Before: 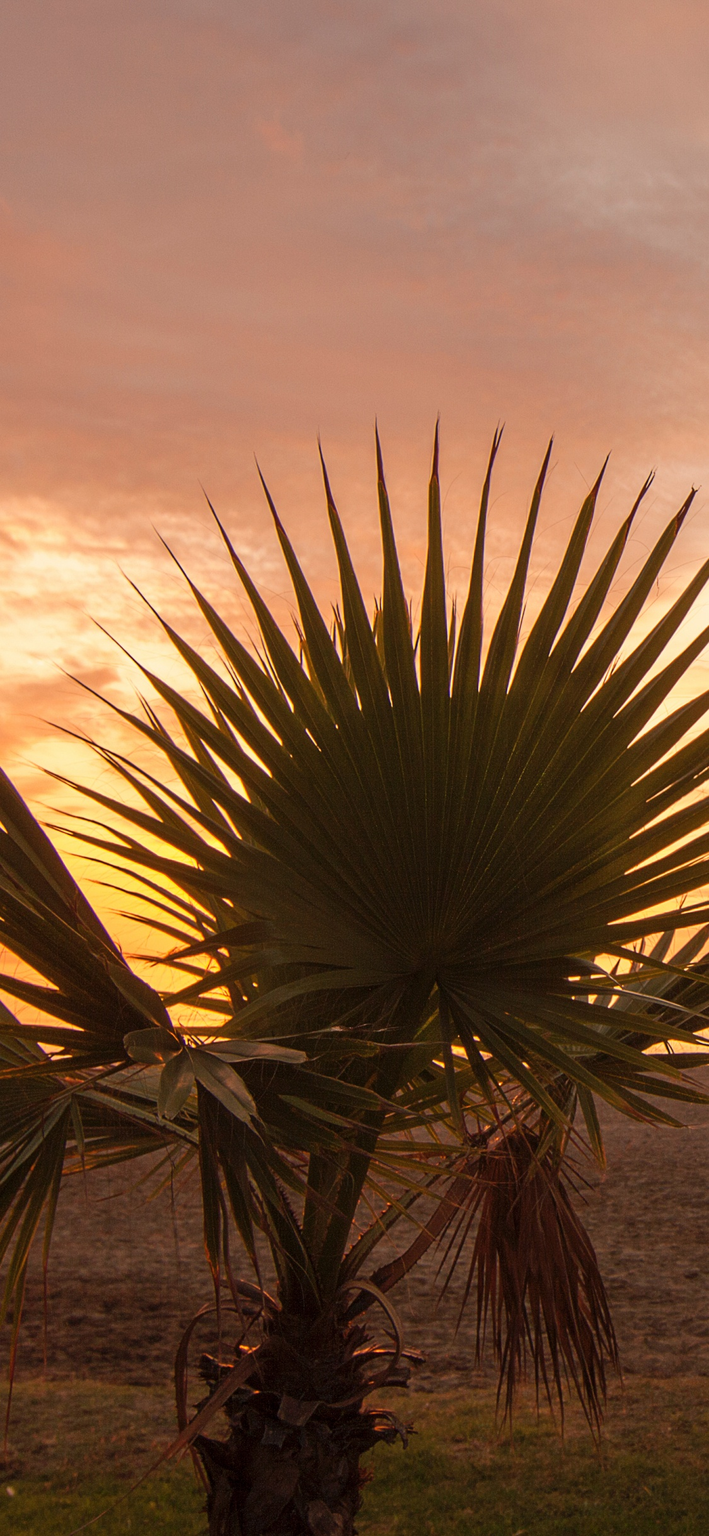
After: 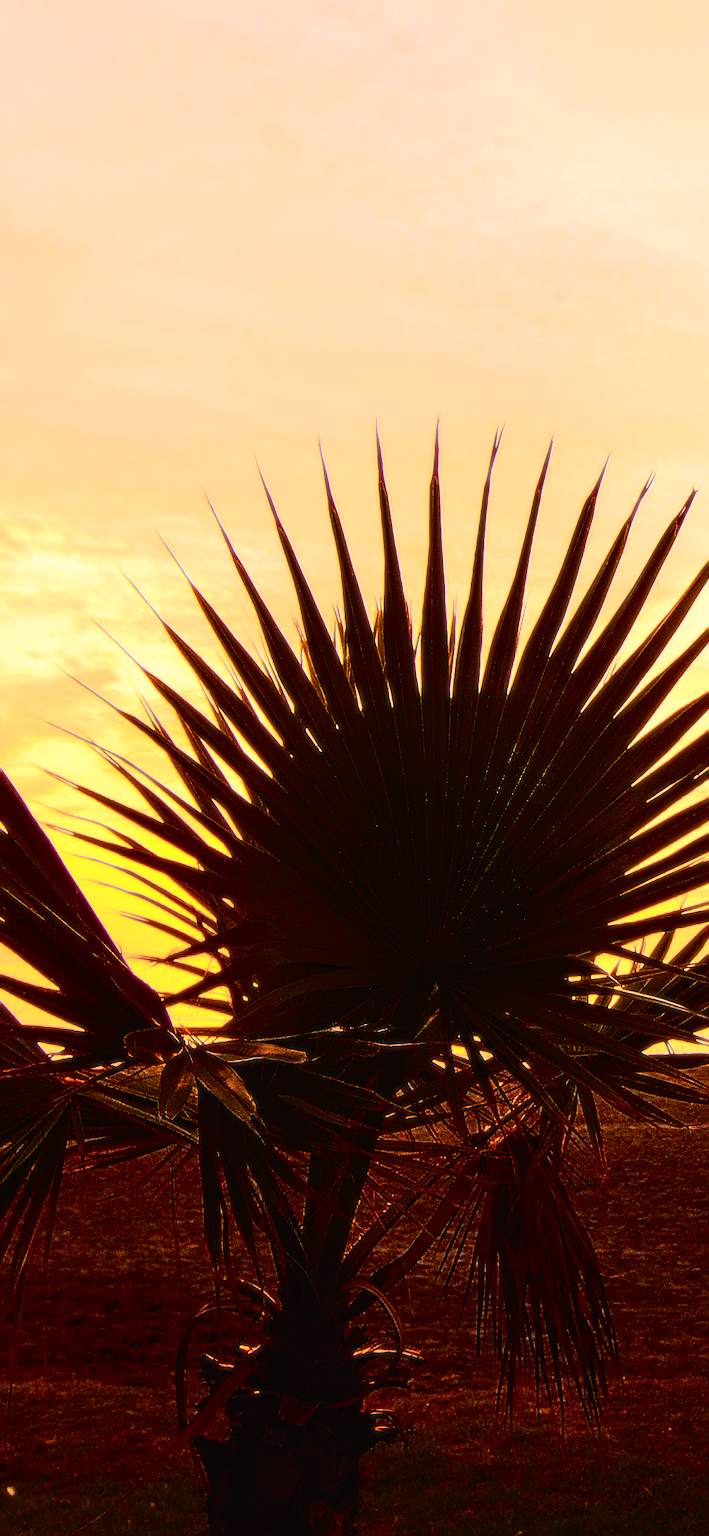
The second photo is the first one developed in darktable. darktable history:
vibrance: on, module defaults
white balance: red 1, blue 1
color balance rgb: perceptual saturation grading › global saturation 20%, global vibrance 20%
bloom: size 0%, threshold 54.82%, strength 8.31%
sharpen: radius 1.4, amount 1.25, threshold 0.7
filmic rgb: black relative exposure -7.65 EV, white relative exposure 4.56 EV, hardness 3.61, contrast 1.05
contrast brightness saturation: contrast 0.39, brightness 0.1
tone curve: curves: ch0 [(0, 0.014) (0.17, 0.099) (0.392, 0.438) (0.725, 0.828) (0.872, 0.918) (1, 0.981)]; ch1 [(0, 0) (0.402, 0.36) (0.489, 0.491) (0.5, 0.503) (0.515, 0.52) (0.545, 0.574) (0.615, 0.662) (0.701, 0.725) (1, 1)]; ch2 [(0, 0) (0.42, 0.458) (0.485, 0.499) (0.503, 0.503) (0.531, 0.542) (0.561, 0.594) (0.644, 0.694) (0.717, 0.753) (1, 0.991)], color space Lab, independent channels
